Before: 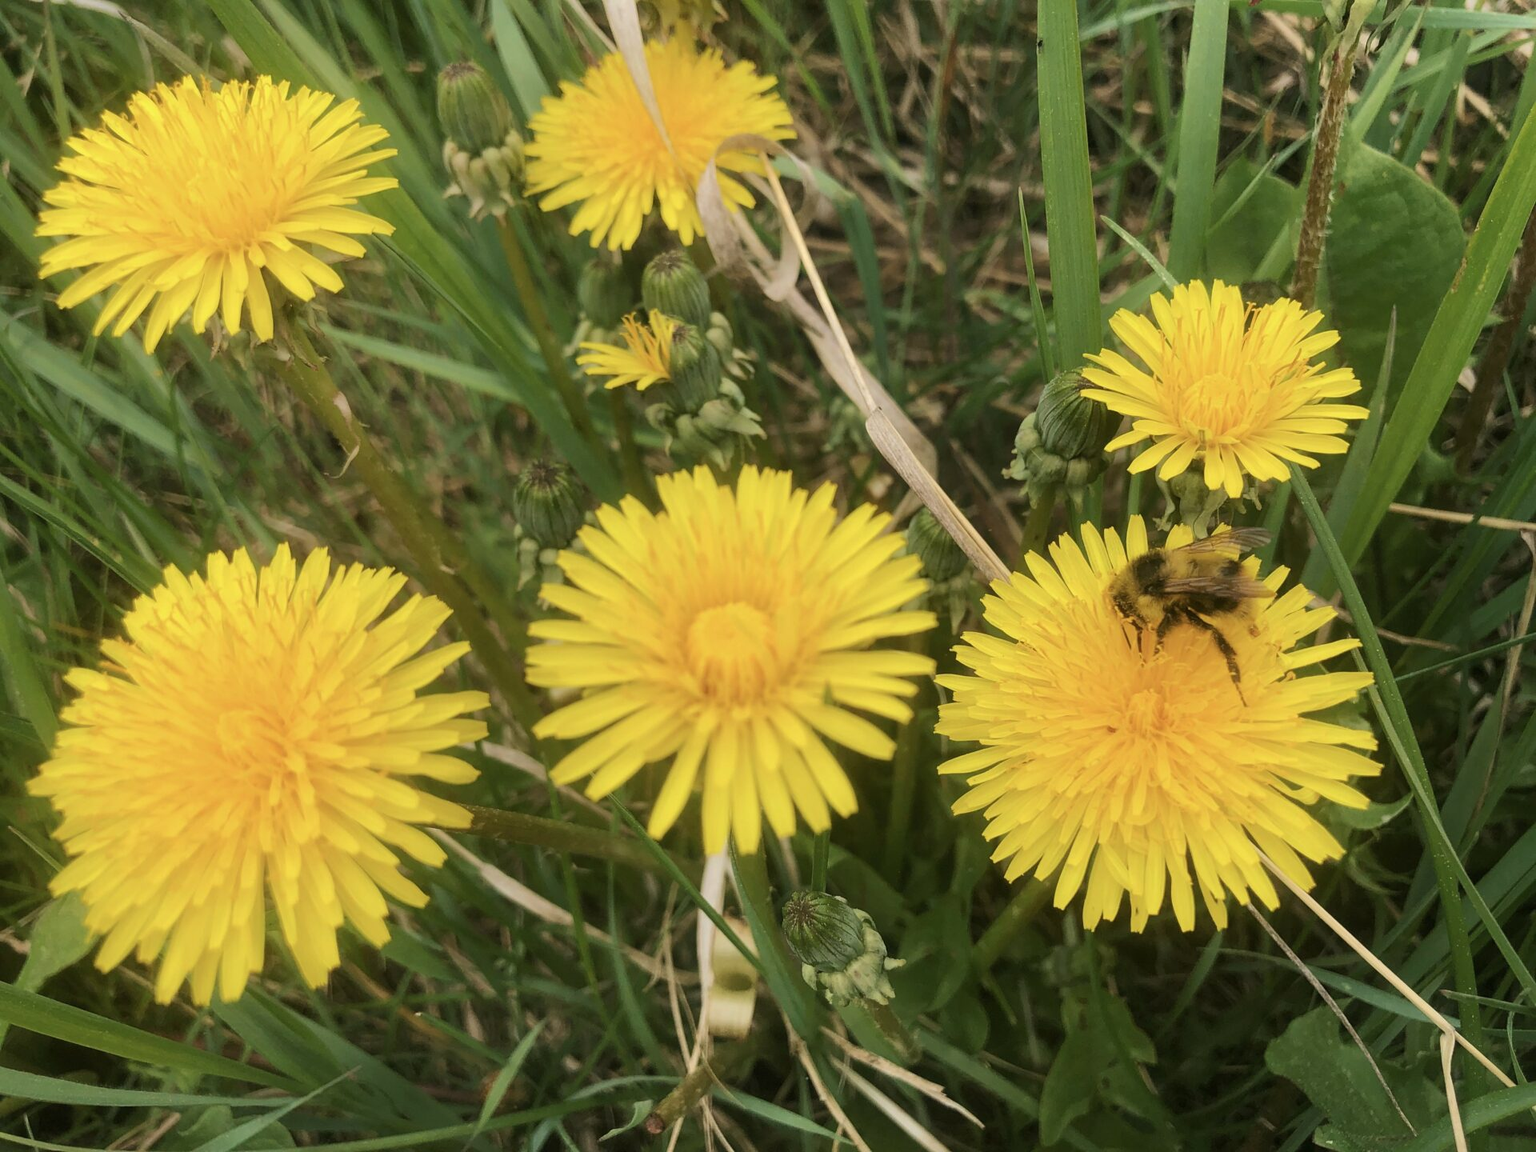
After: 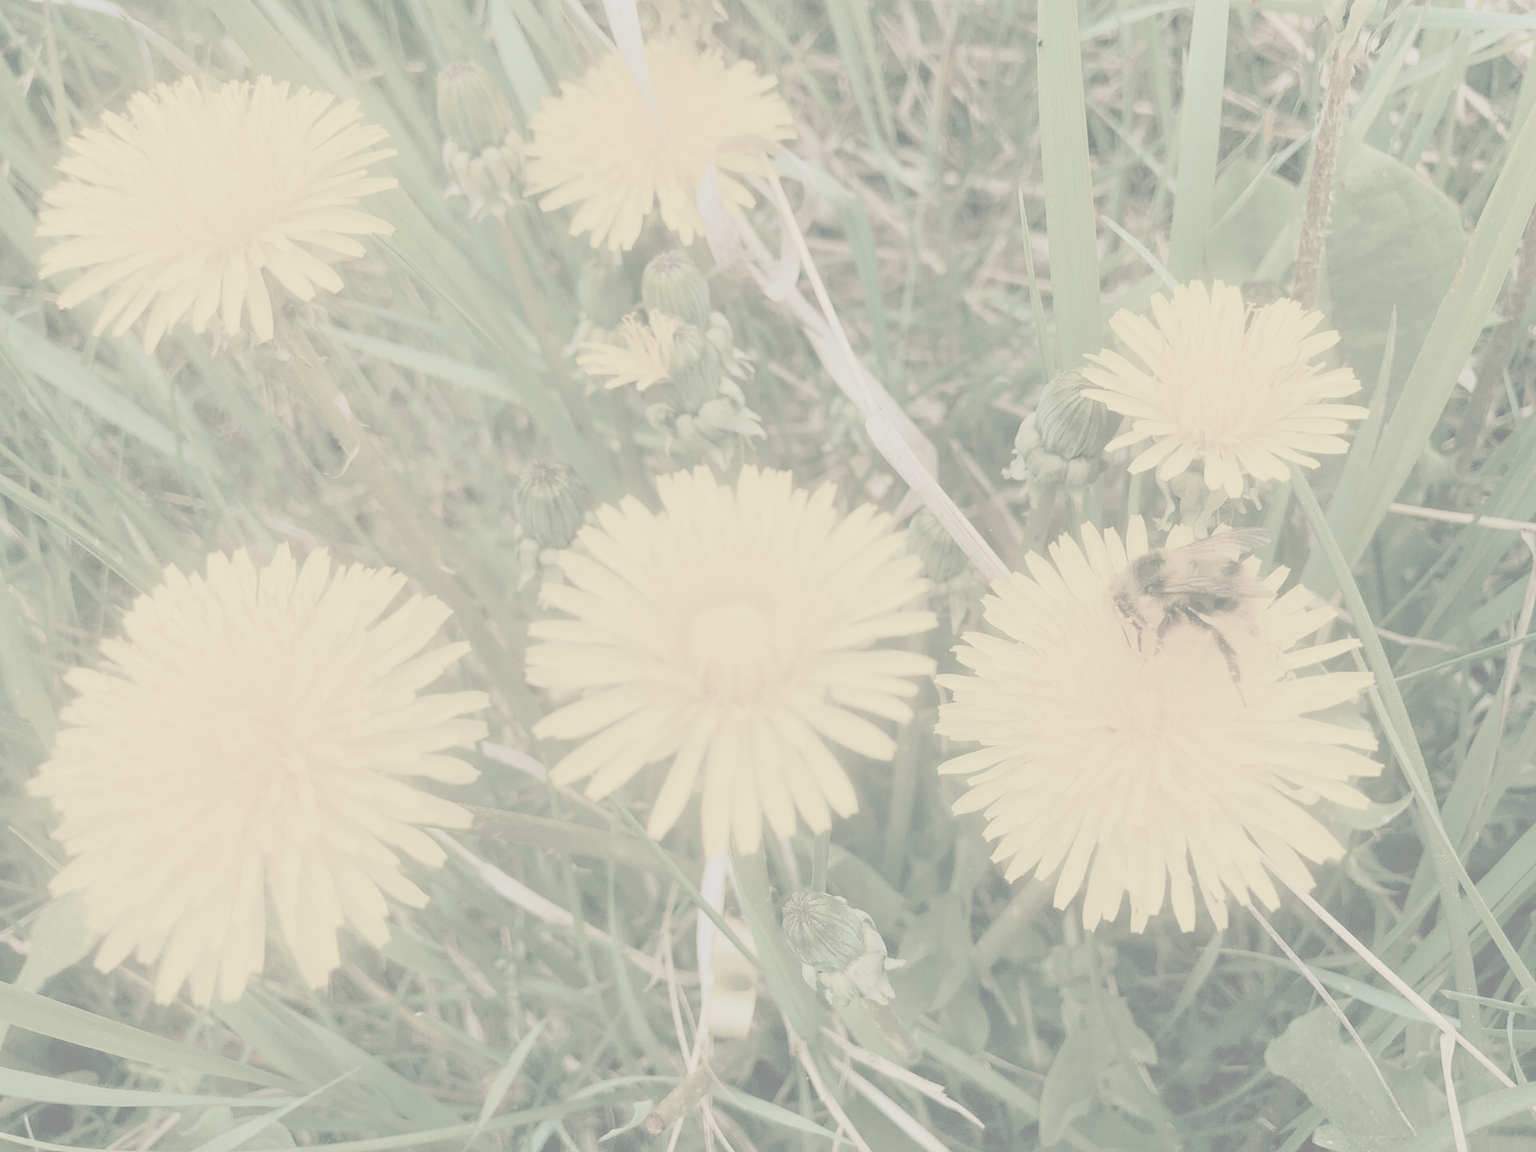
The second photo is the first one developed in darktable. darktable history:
contrast brightness saturation: contrast -0.322, brightness 0.734, saturation -0.788
color balance rgb: global offset › luminance -0.316%, global offset › chroma 0.107%, global offset › hue 162.76°, linear chroma grading › global chroma 15.538%, perceptual saturation grading › global saturation 19.93%, global vibrance 32.457%
tone curve: curves: ch0 [(0, 0.03) (0.113, 0.087) (0.207, 0.184) (0.515, 0.612) (0.712, 0.793) (1, 0.946)]; ch1 [(0, 0) (0.172, 0.123) (0.317, 0.279) (0.407, 0.401) (0.476, 0.482) (0.505, 0.499) (0.534, 0.534) (0.632, 0.645) (0.726, 0.745) (1, 1)]; ch2 [(0, 0) (0.411, 0.424) (0.505, 0.505) (0.521, 0.524) (0.541, 0.569) (0.65, 0.699) (1, 1)], preserve colors none
